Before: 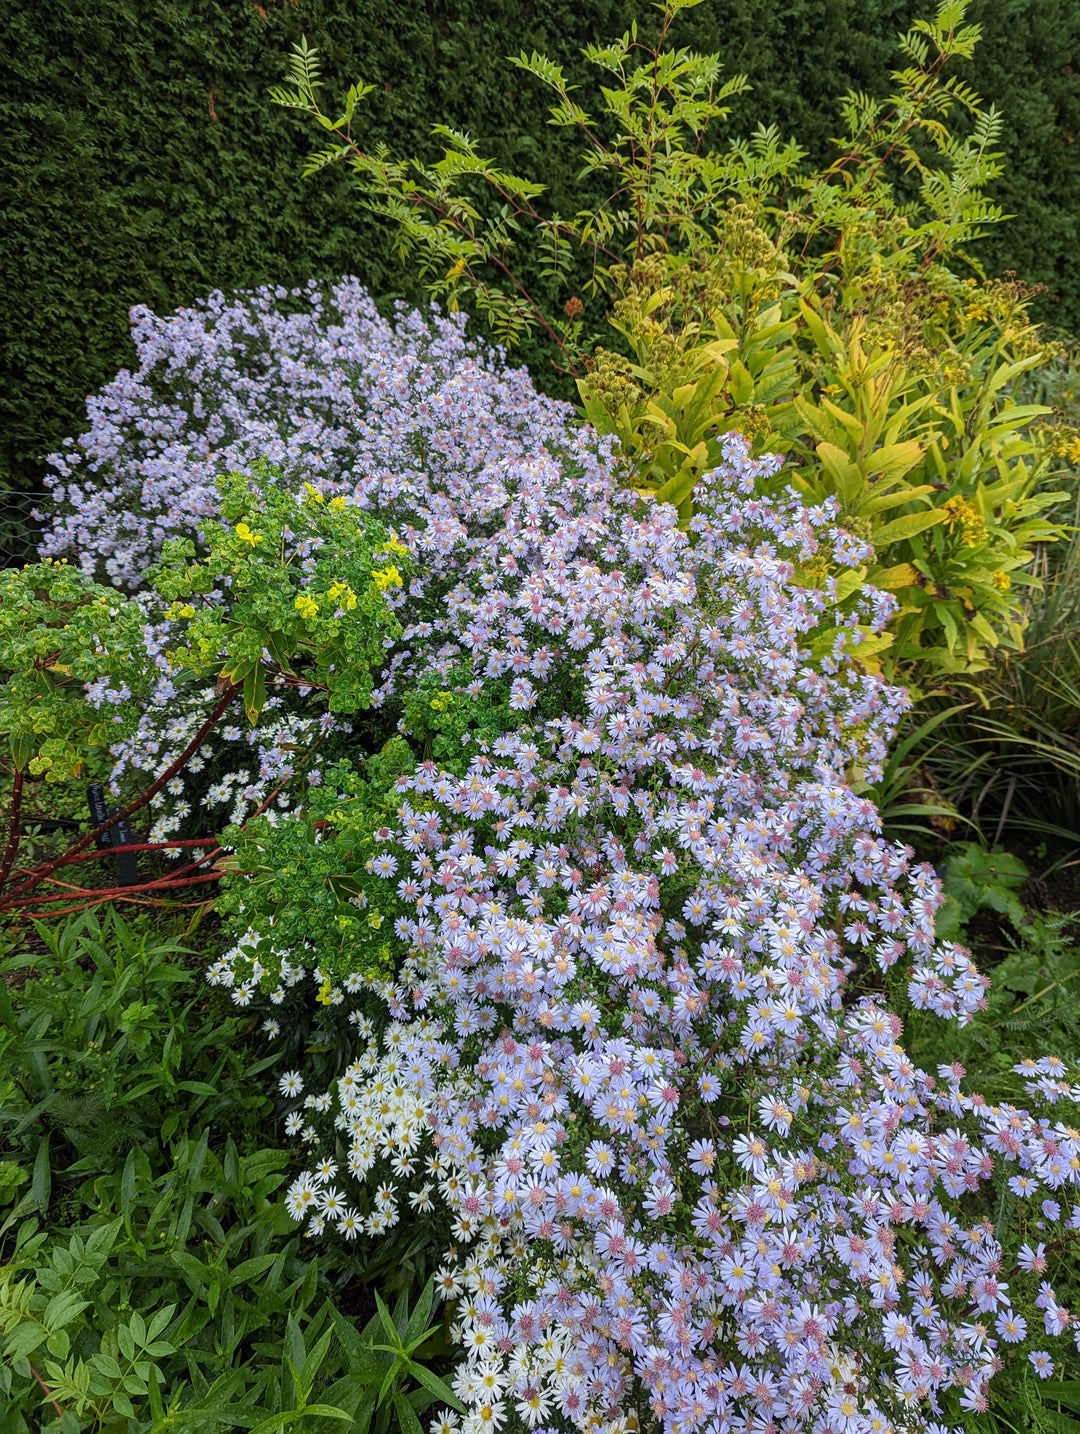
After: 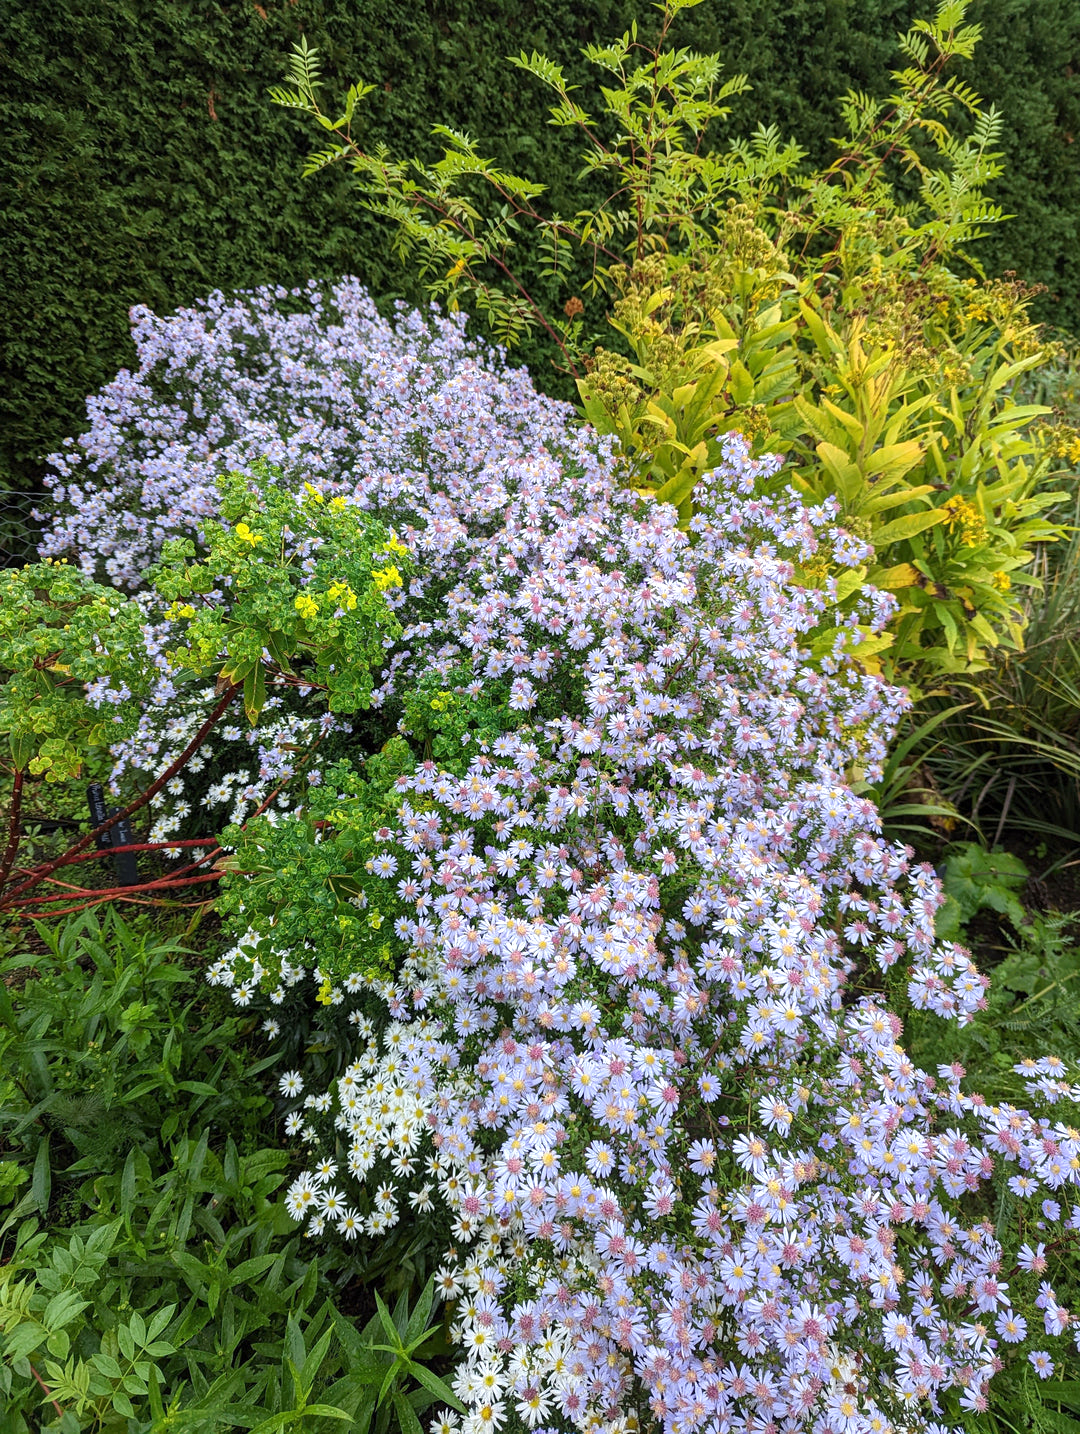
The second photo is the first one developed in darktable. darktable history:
exposure: exposure 0.376 EV, compensate highlight preservation false
rotate and perspective: automatic cropping original format, crop left 0, crop top 0
